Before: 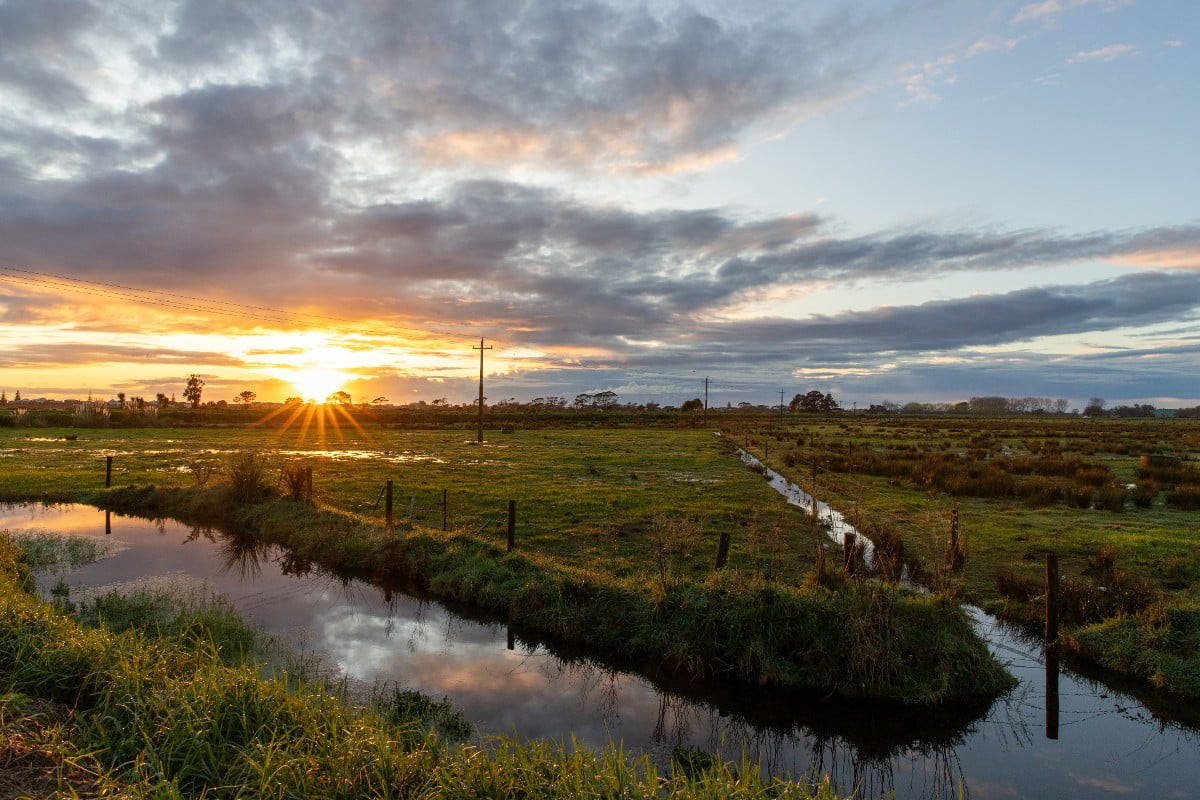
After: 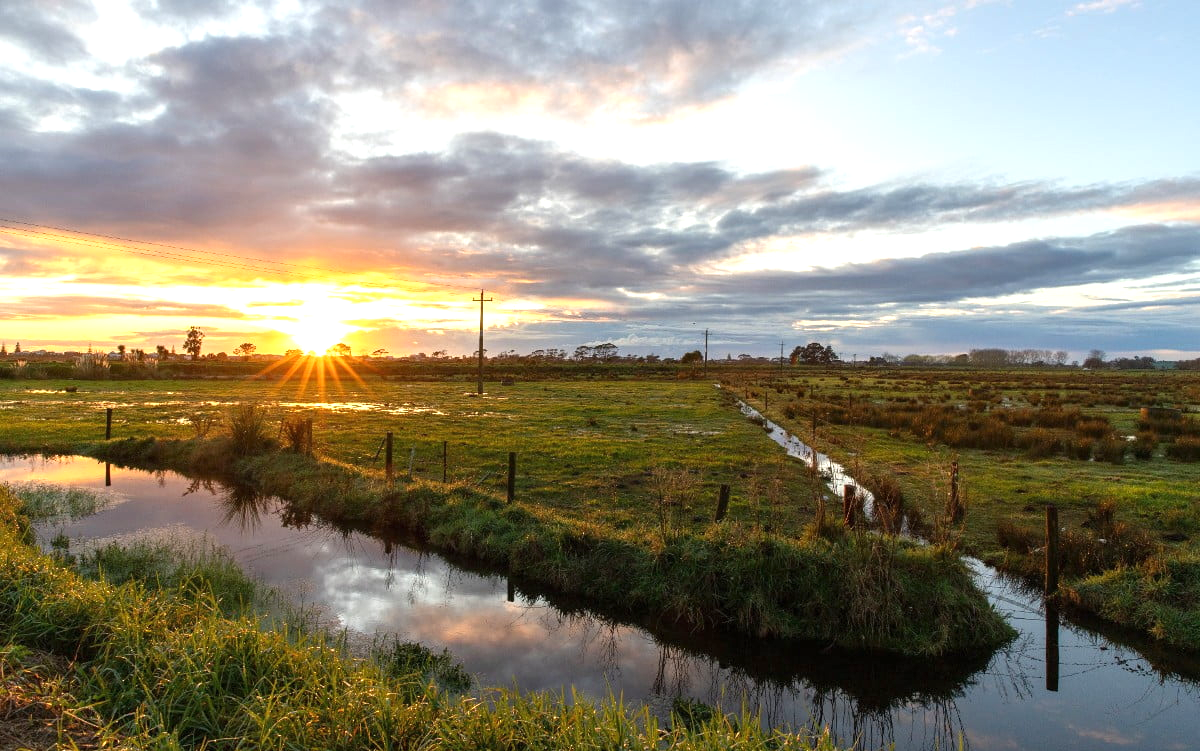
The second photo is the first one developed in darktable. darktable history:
exposure: black level correction 0, exposure 0.7 EV, compensate highlight preservation false
crop and rotate: top 6.012%
